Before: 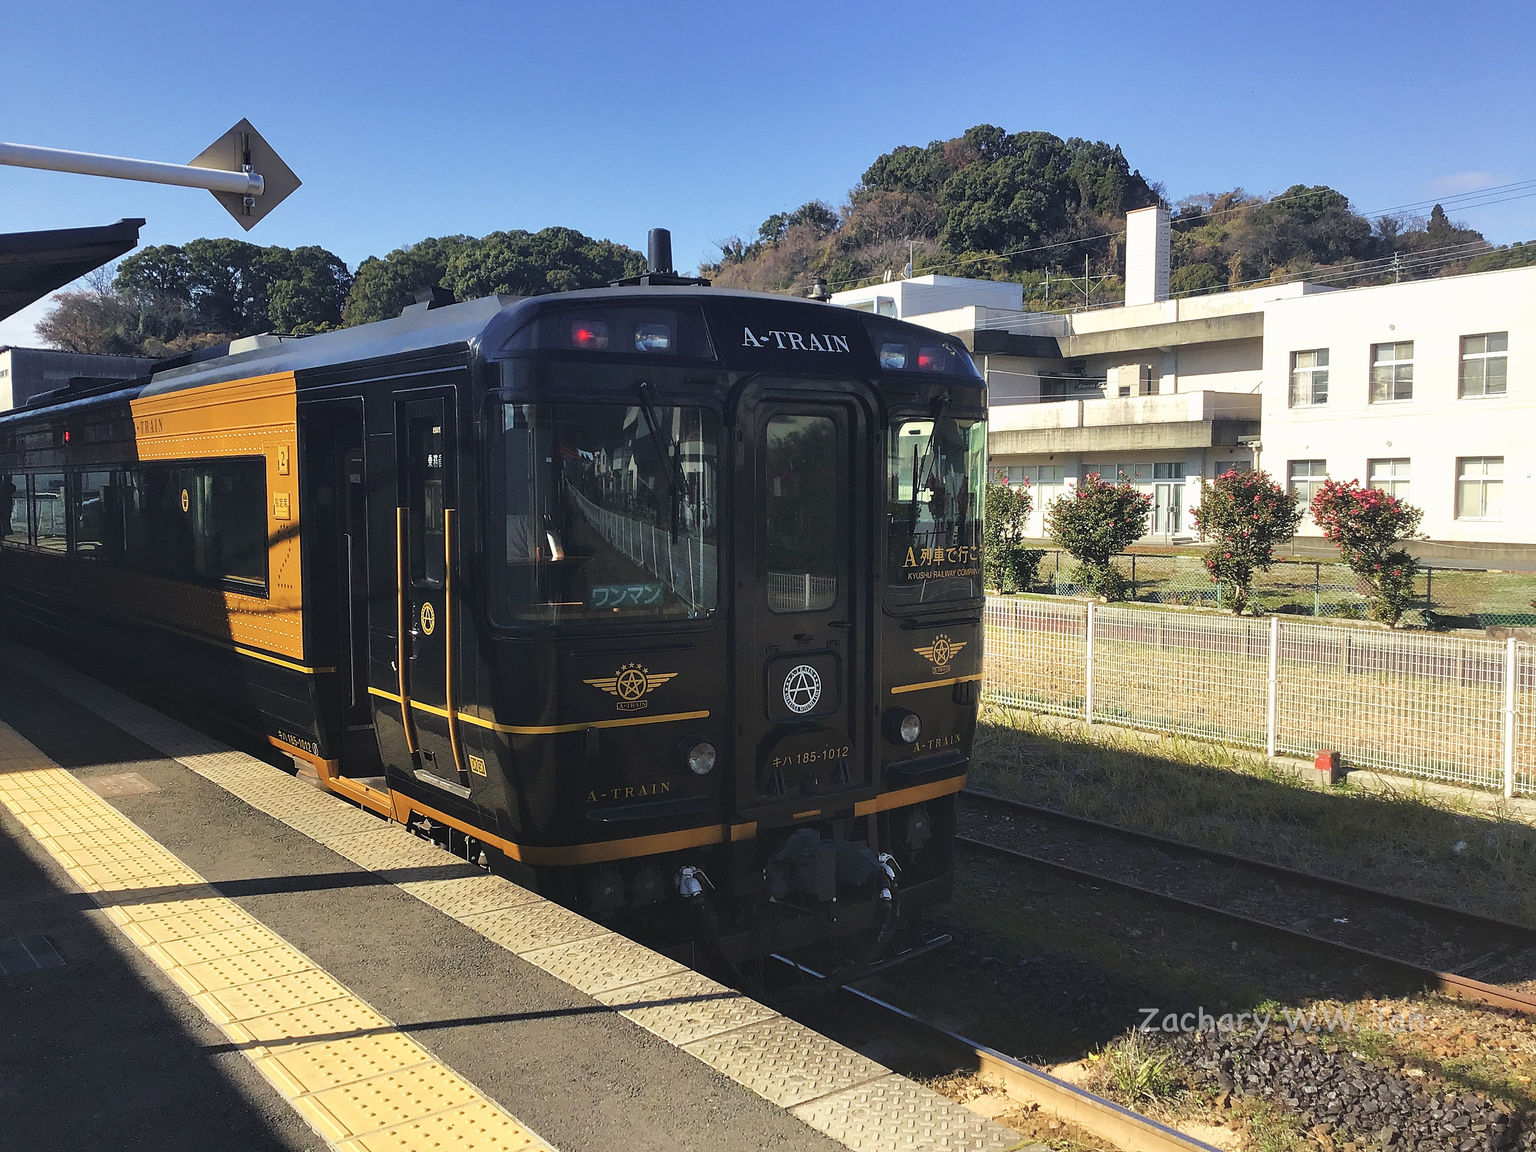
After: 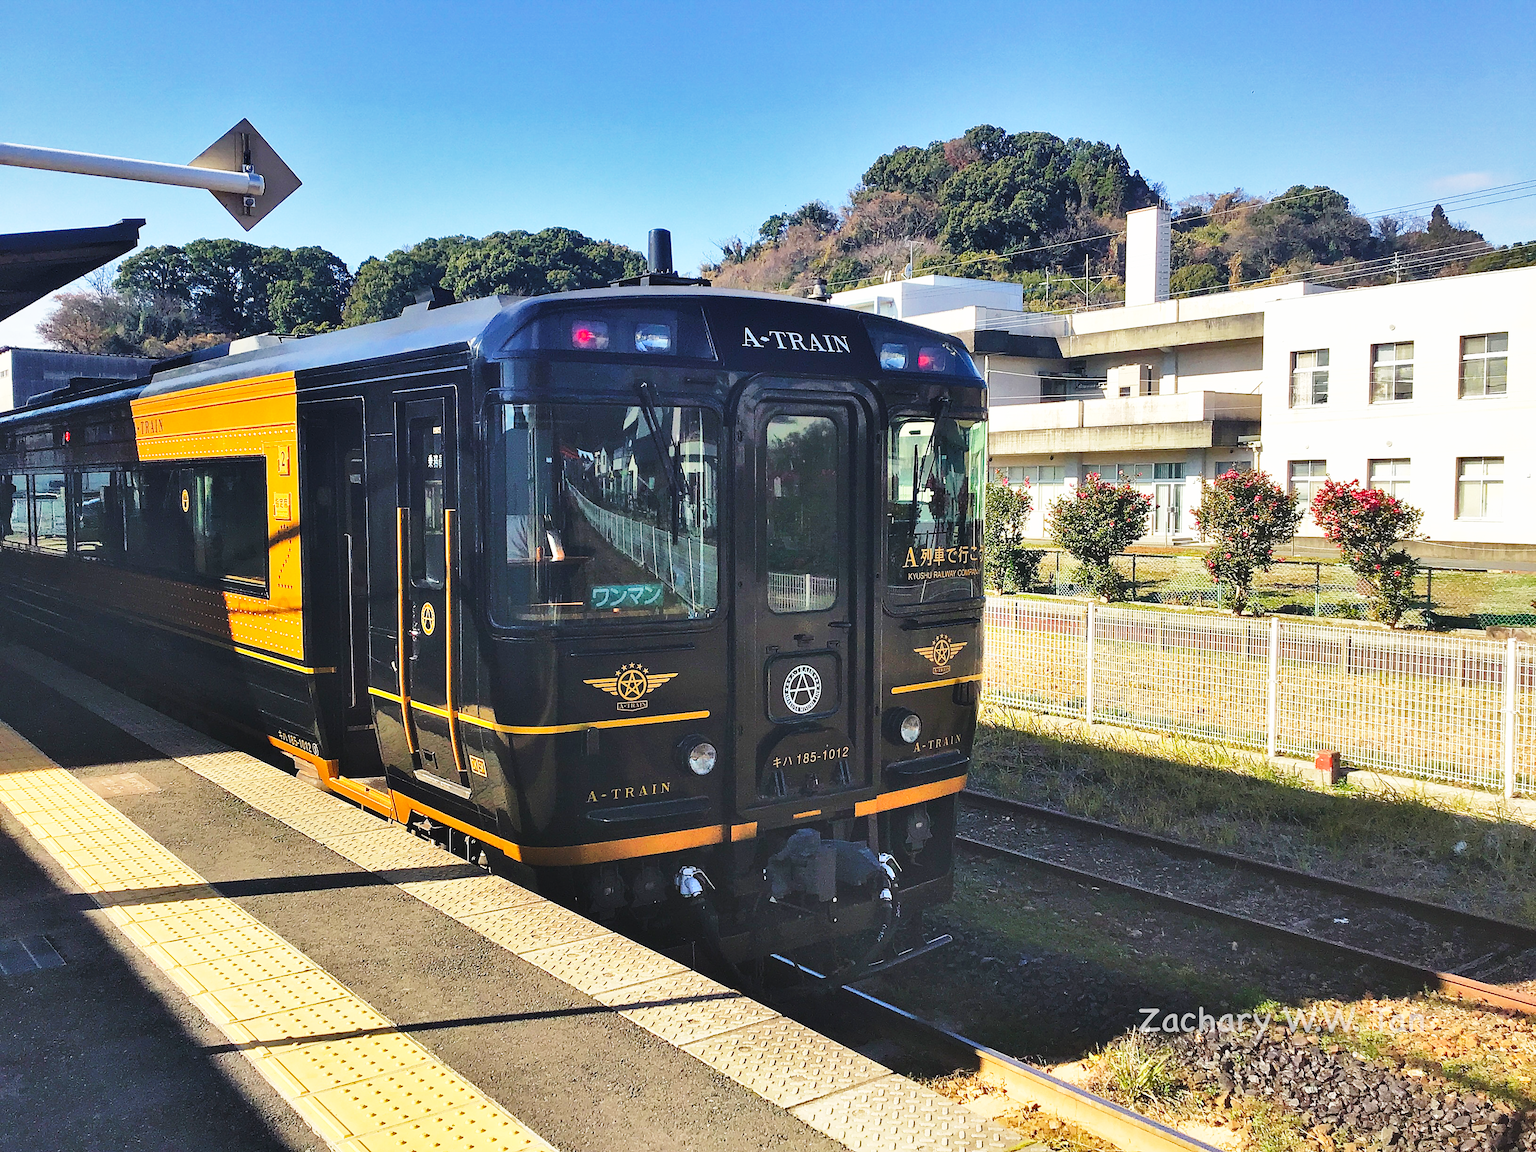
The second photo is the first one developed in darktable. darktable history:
color contrast: green-magenta contrast 1.1, blue-yellow contrast 1.1, unbound 0
shadows and highlights: shadows 60, soften with gaussian
base curve: curves: ch0 [(0, 0) (0.028, 0.03) (0.121, 0.232) (0.46, 0.748) (0.859, 0.968) (1, 1)], preserve colors none
